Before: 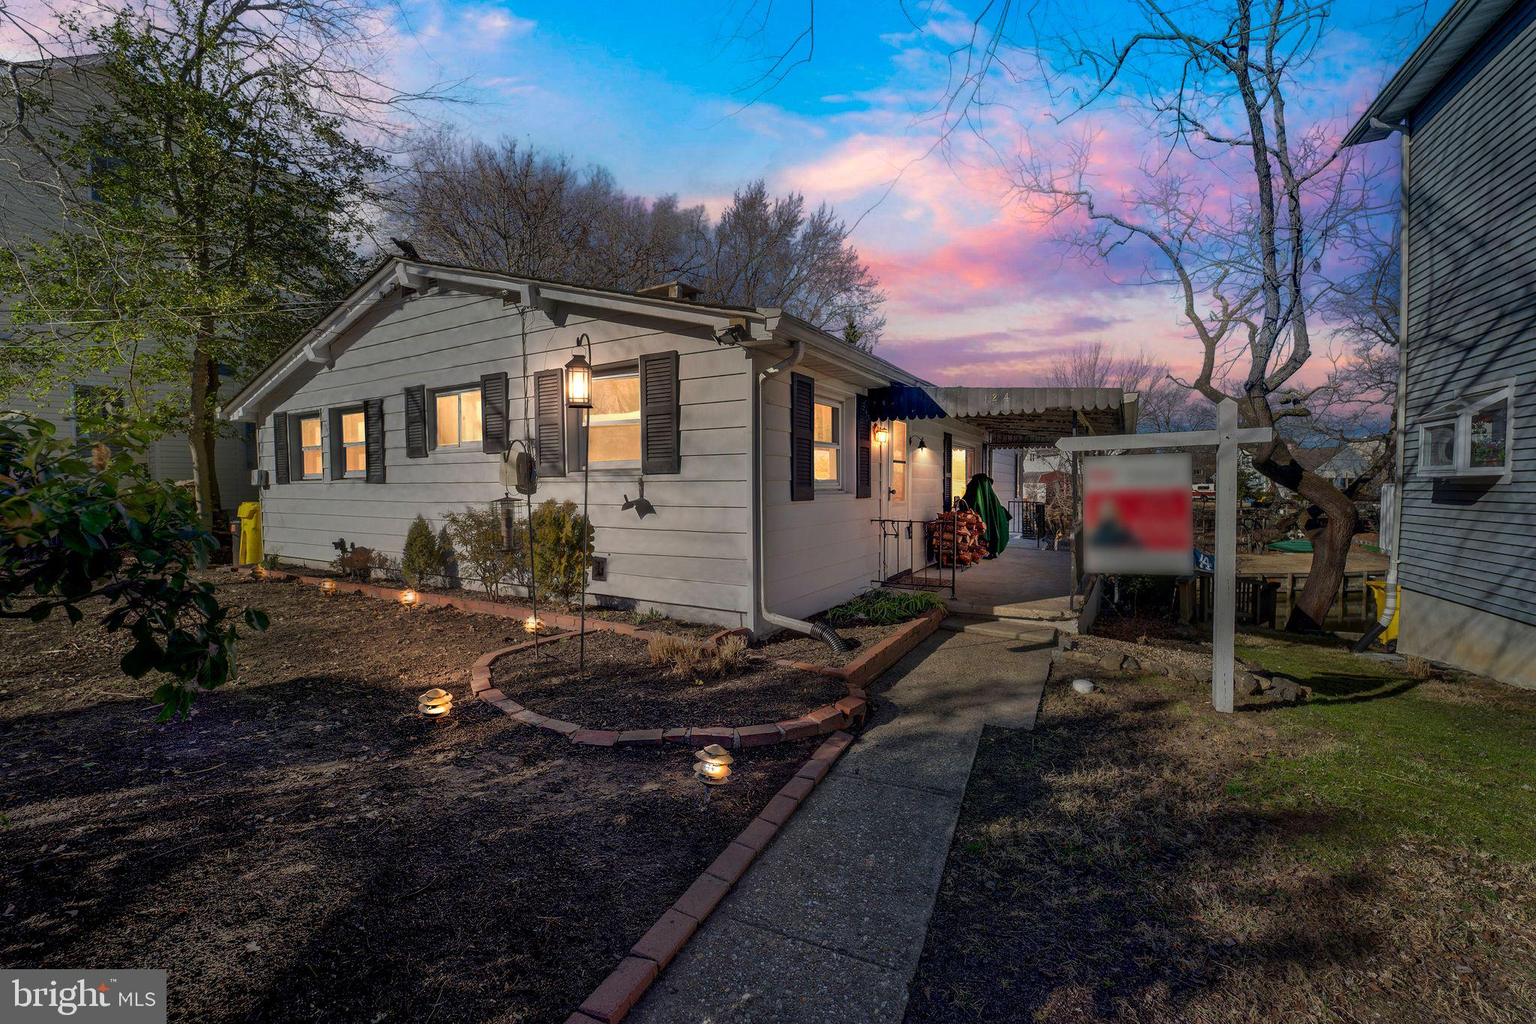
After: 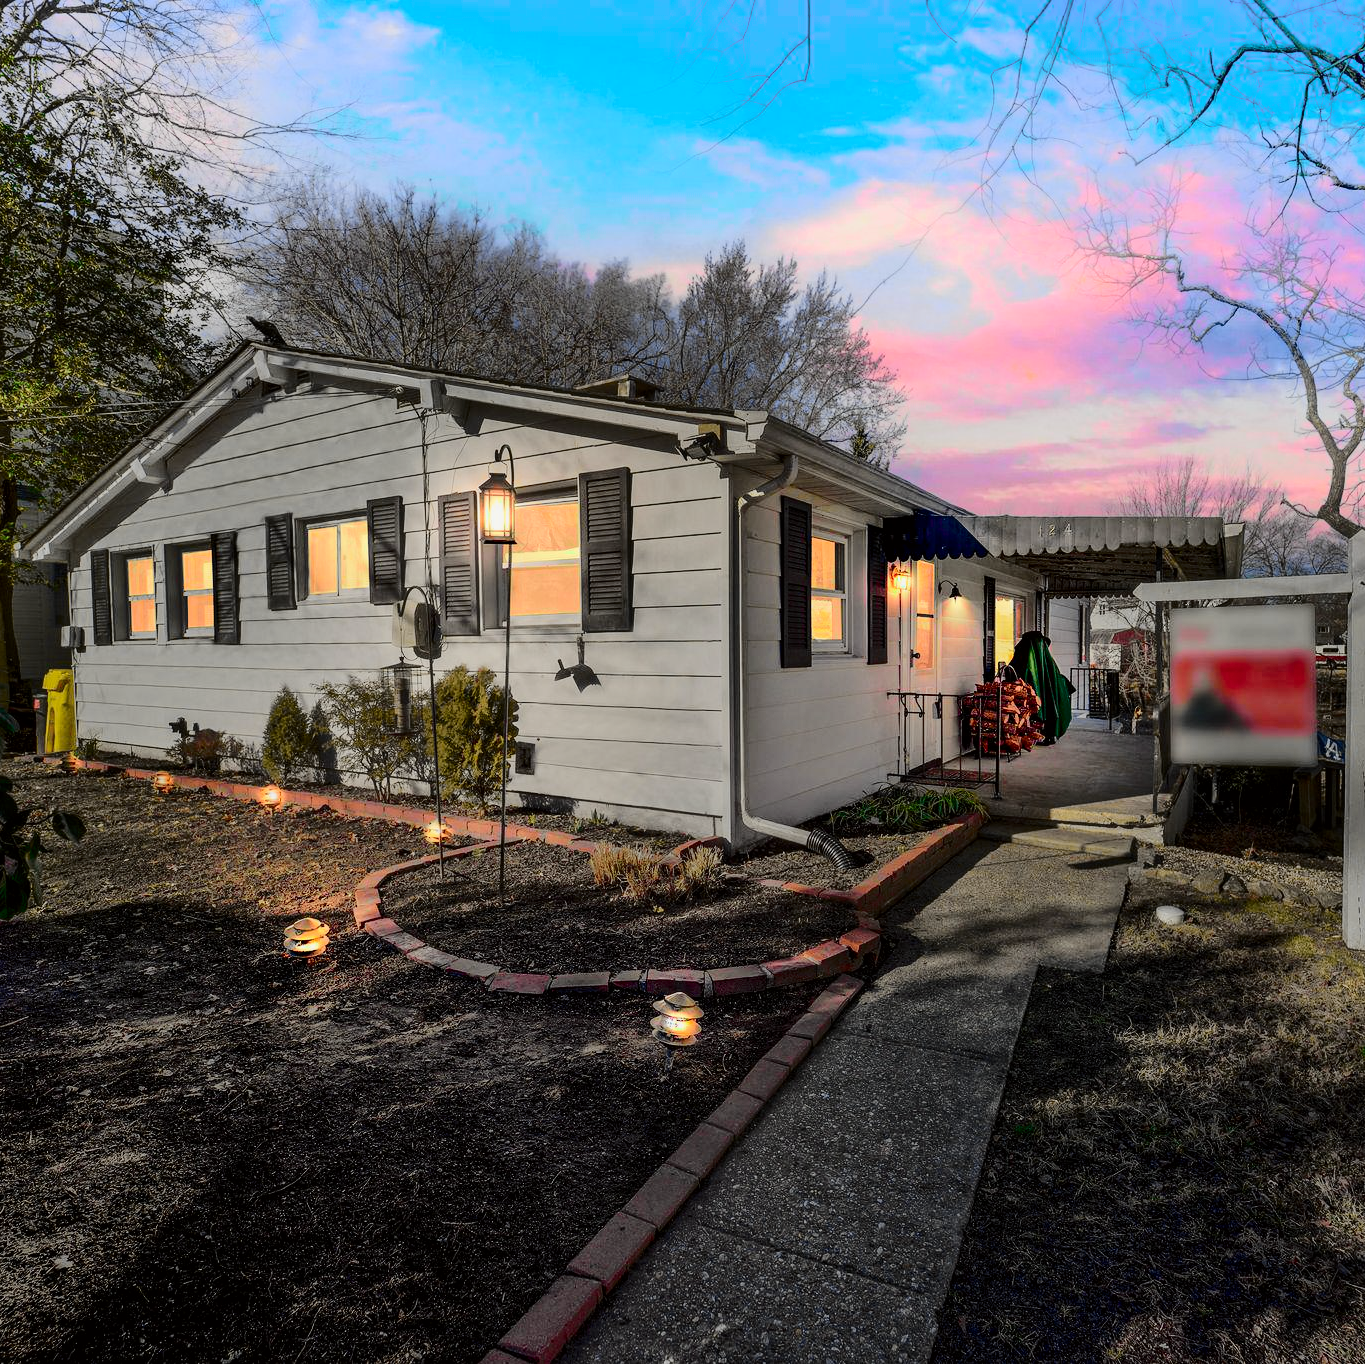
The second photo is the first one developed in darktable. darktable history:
crop and rotate: left 13.409%, right 19.924%
tone curve: curves: ch0 [(0.014, 0) (0.13, 0.09) (0.227, 0.211) (0.33, 0.395) (0.494, 0.615) (0.662, 0.76) (0.795, 0.846) (1, 0.969)]; ch1 [(0, 0) (0.366, 0.367) (0.447, 0.416) (0.473, 0.484) (0.504, 0.502) (0.525, 0.518) (0.564, 0.601) (0.634, 0.66) (0.746, 0.804) (1, 1)]; ch2 [(0, 0) (0.333, 0.346) (0.375, 0.375) (0.424, 0.43) (0.476, 0.498) (0.496, 0.505) (0.517, 0.522) (0.548, 0.548) (0.579, 0.618) (0.651, 0.674) (0.688, 0.728) (1, 1)], color space Lab, independent channels, preserve colors none
rotate and perspective: crop left 0, crop top 0
white balance: red 0.978, blue 0.999
